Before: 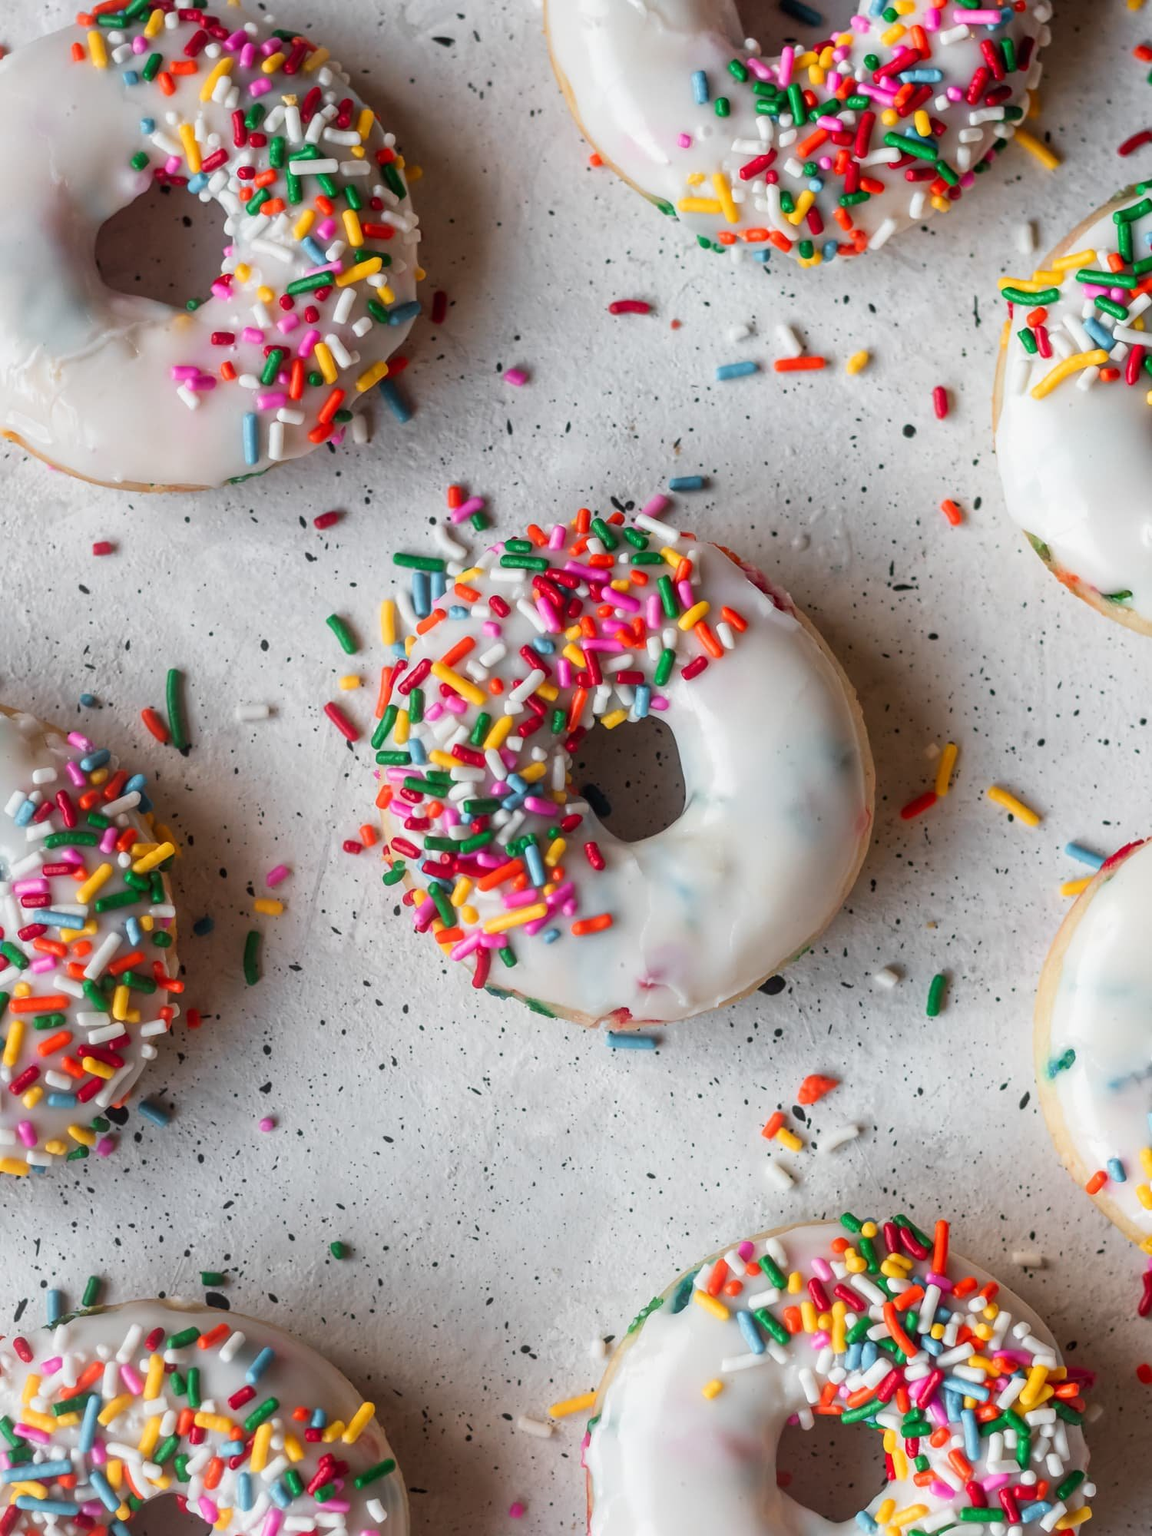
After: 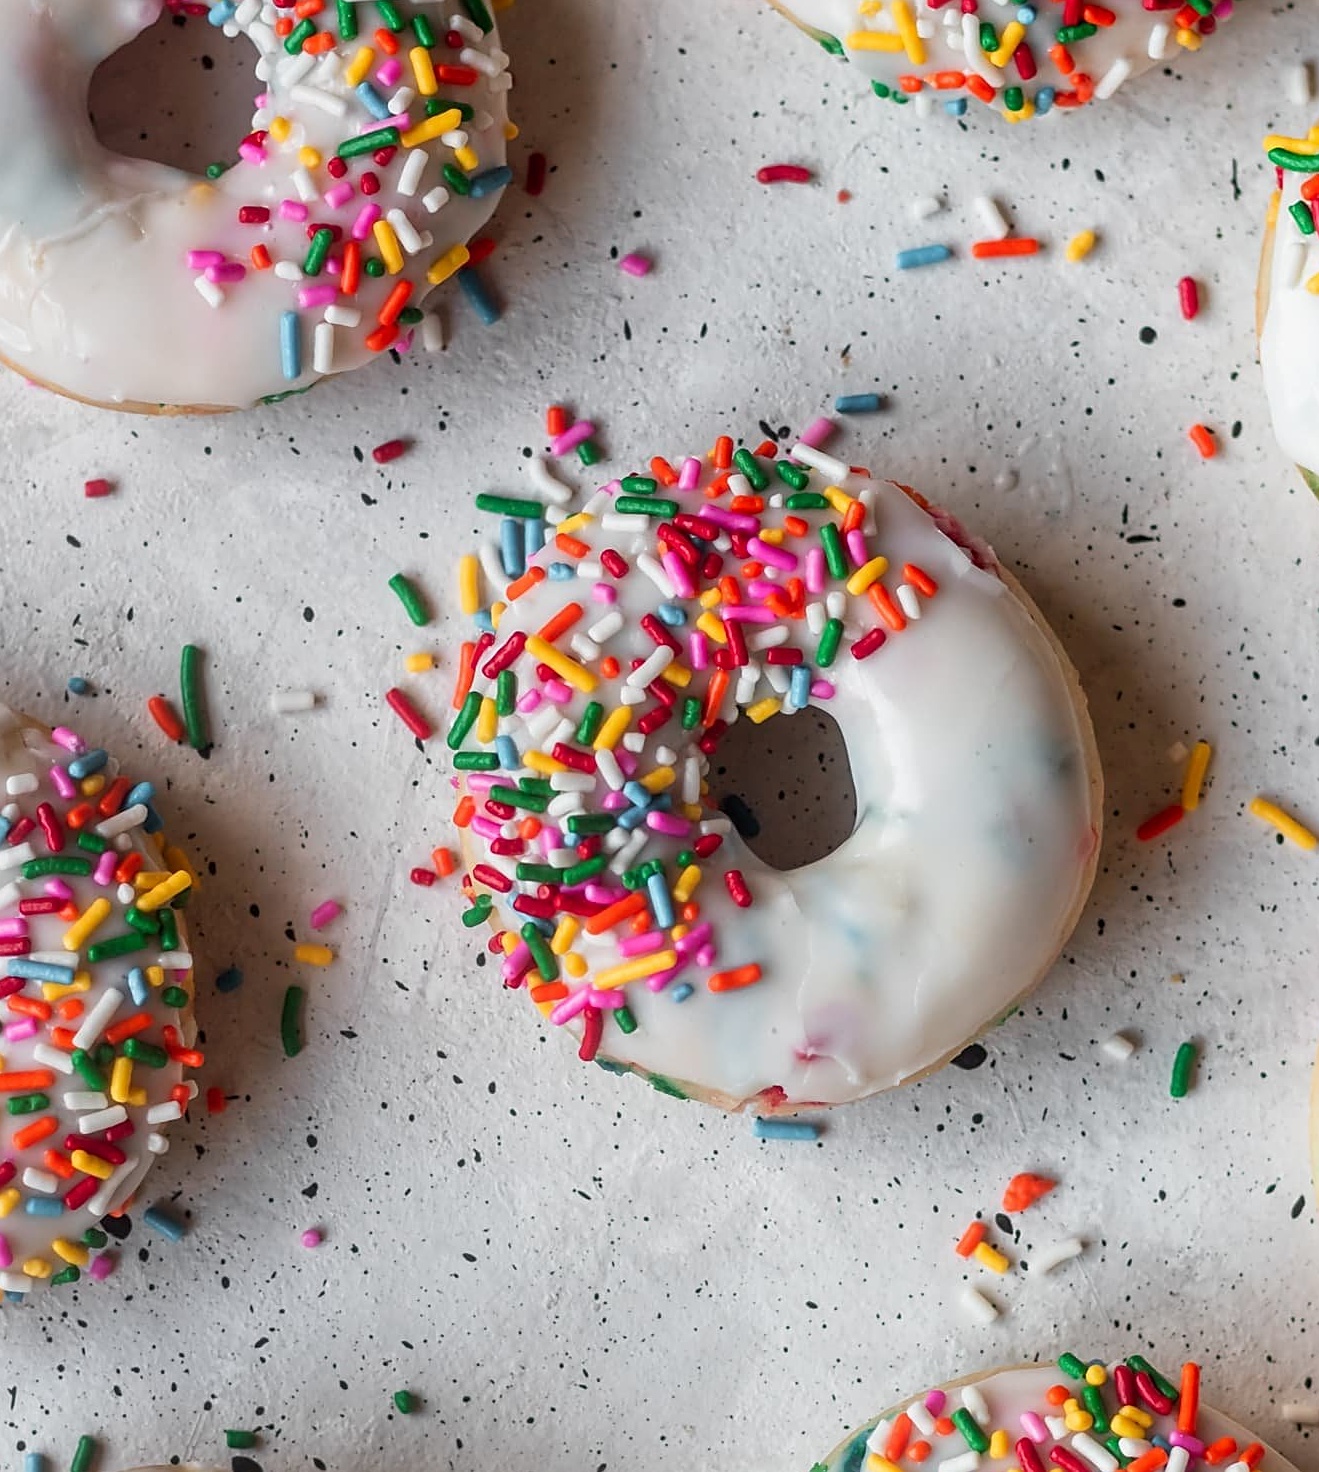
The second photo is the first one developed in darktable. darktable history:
crop and rotate: left 2.425%, top 11.305%, right 9.6%, bottom 15.08%
exposure: black level correction 0.001, compensate highlight preservation false
sharpen: on, module defaults
